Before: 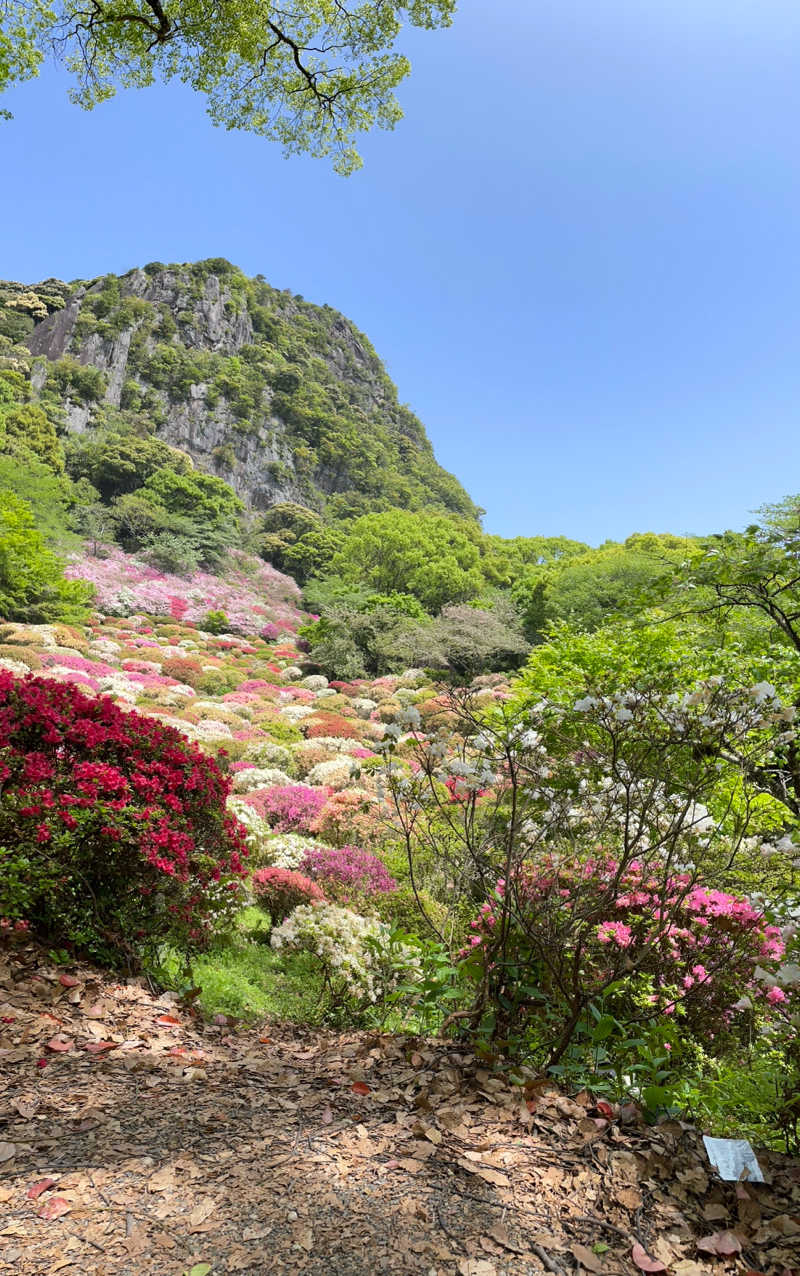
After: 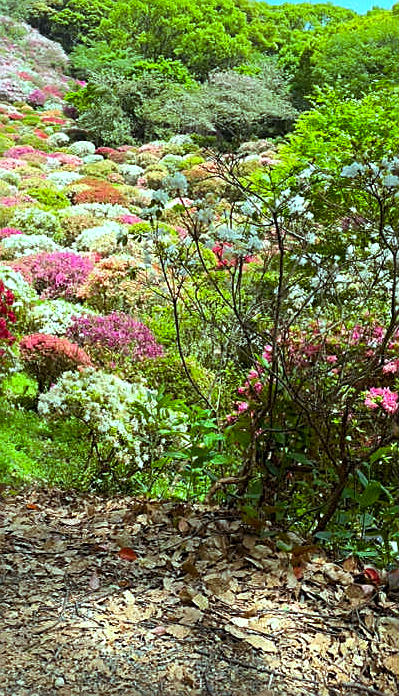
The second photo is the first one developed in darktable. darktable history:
sharpen: on, module defaults
color balance rgb: shadows lift › hue 87.6°, highlights gain › chroma 4.005%, highlights gain › hue 199.79°, perceptual saturation grading › global saturation 30.903%, perceptual brilliance grading › global brilliance 15.748%, perceptual brilliance grading › shadows -34.79%, contrast -9.948%
crop: left 29.208%, top 41.897%, right 20.878%, bottom 3.517%
